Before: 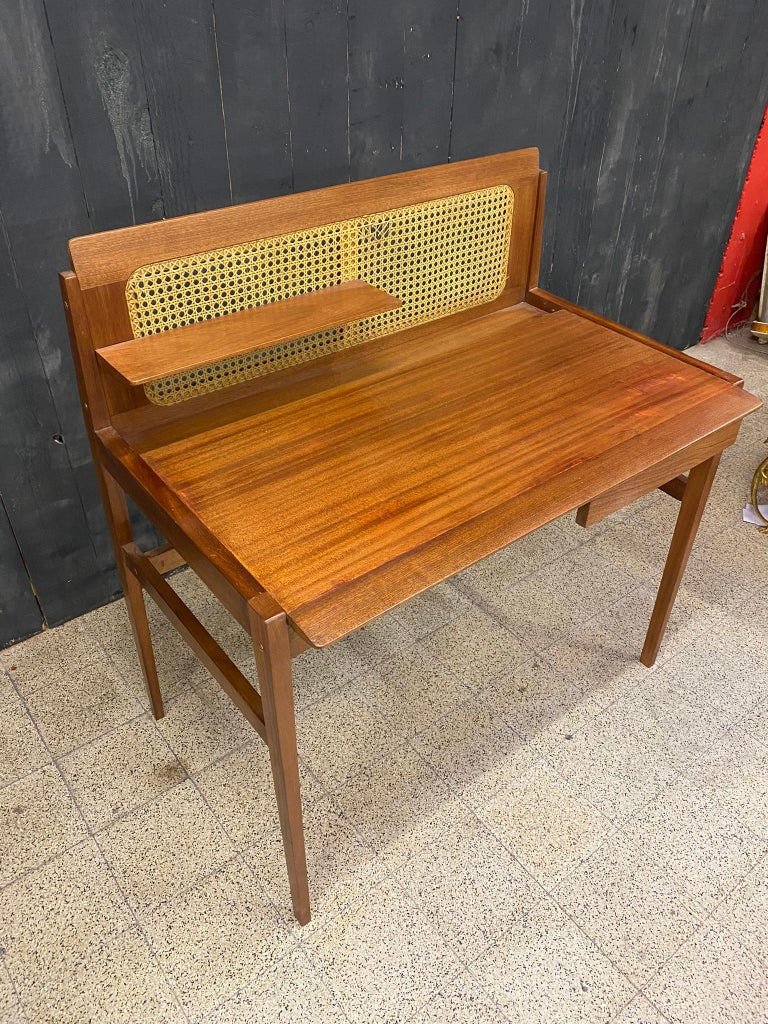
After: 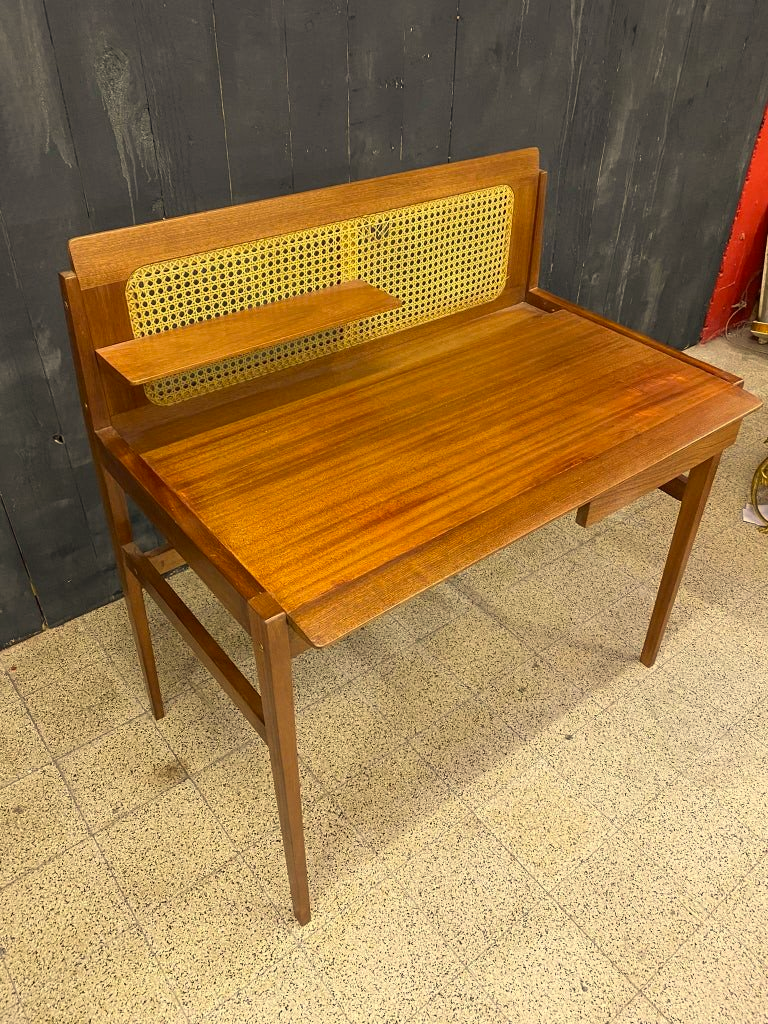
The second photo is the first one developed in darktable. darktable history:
color correction: highlights a* 2.5, highlights b* 22.86
